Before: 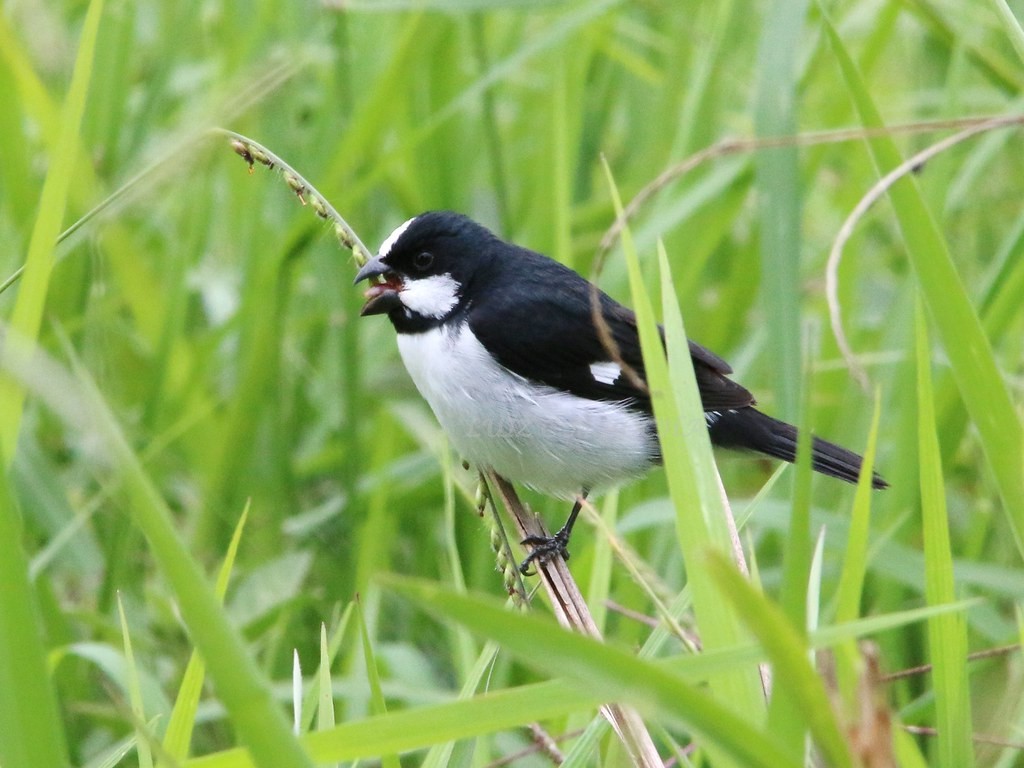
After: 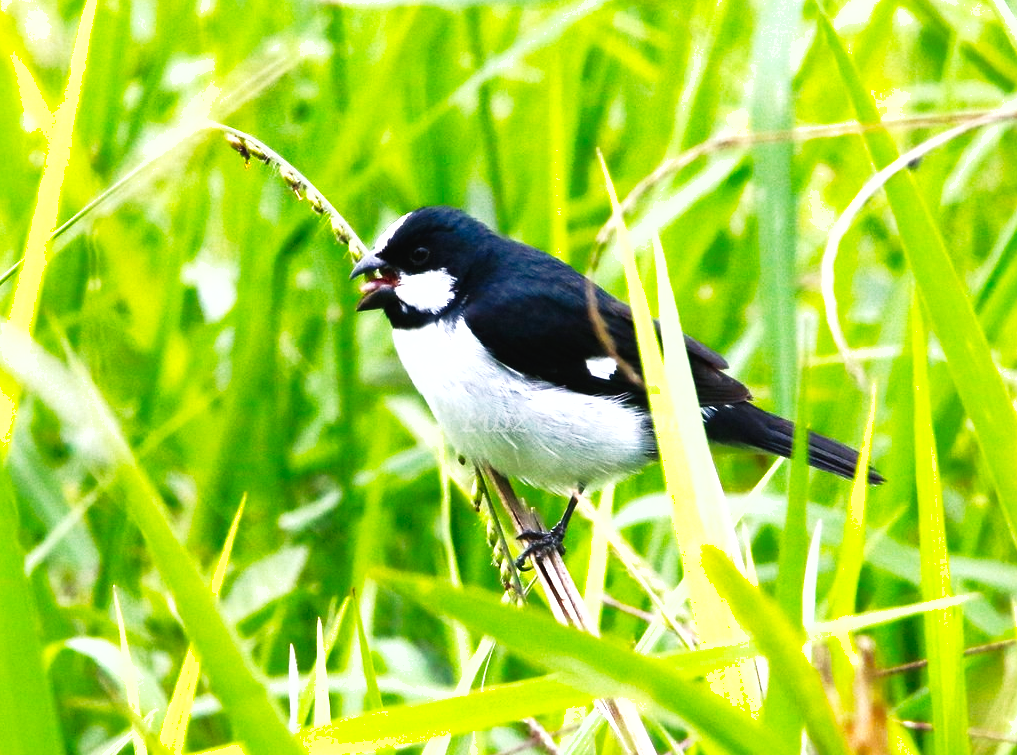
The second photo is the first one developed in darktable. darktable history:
crop: left 0.483%, top 0.703%, right 0.184%, bottom 0.864%
color balance rgb: shadows lift › chroma 2.002%, shadows lift › hue 246.9°, perceptual saturation grading › global saturation 17.918%, perceptual brilliance grading › global brilliance -4.171%, perceptual brilliance grading › highlights 24.417%, perceptual brilliance grading › mid-tones 7.245%, perceptual brilliance grading › shadows -4.715%, global vibrance 20%
tone equalizer: -8 EV -0.435 EV, -7 EV -0.36 EV, -6 EV -0.304 EV, -5 EV -0.222 EV, -3 EV 0.221 EV, -2 EV 0.32 EV, -1 EV 0.408 EV, +0 EV 0.415 EV, edges refinement/feathering 500, mask exposure compensation -1.57 EV, preserve details no
tone curve: curves: ch0 [(0, 0.011) (0.053, 0.026) (0.174, 0.115) (0.416, 0.417) (0.697, 0.758) (0.852, 0.902) (0.991, 0.981)]; ch1 [(0, 0) (0.264, 0.22) (0.407, 0.373) (0.463, 0.457) (0.492, 0.5) (0.512, 0.511) (0.54, 0.543) (0.585, 0.617) (0.659, 0.686) (0.78, 0.8) (1, 1)]; ch2 [(0, 0) (0.438, 0.449) (0.473, 0.469) (0.503, 0.5) (0.523, 0.534) (0.562, 0.591) (0.612, 0.627) (0.701, 0.707) (1, 1)], preserve colors none
shadows and highlights: on, module defaults
